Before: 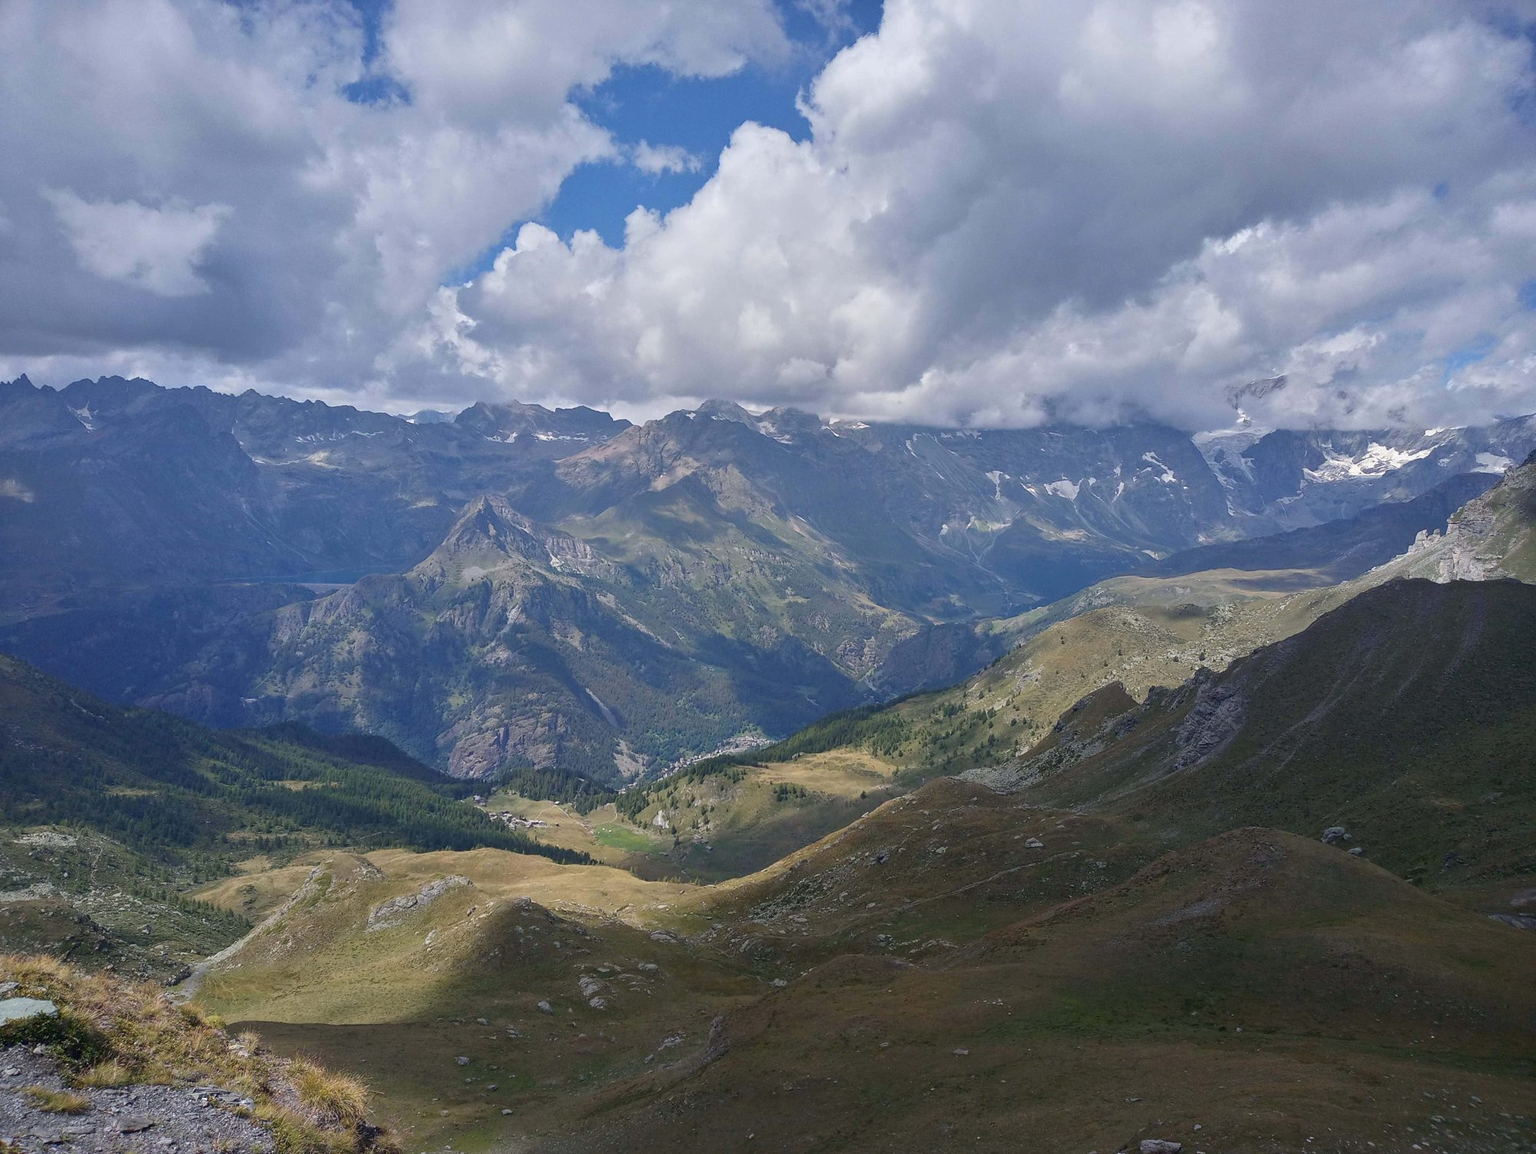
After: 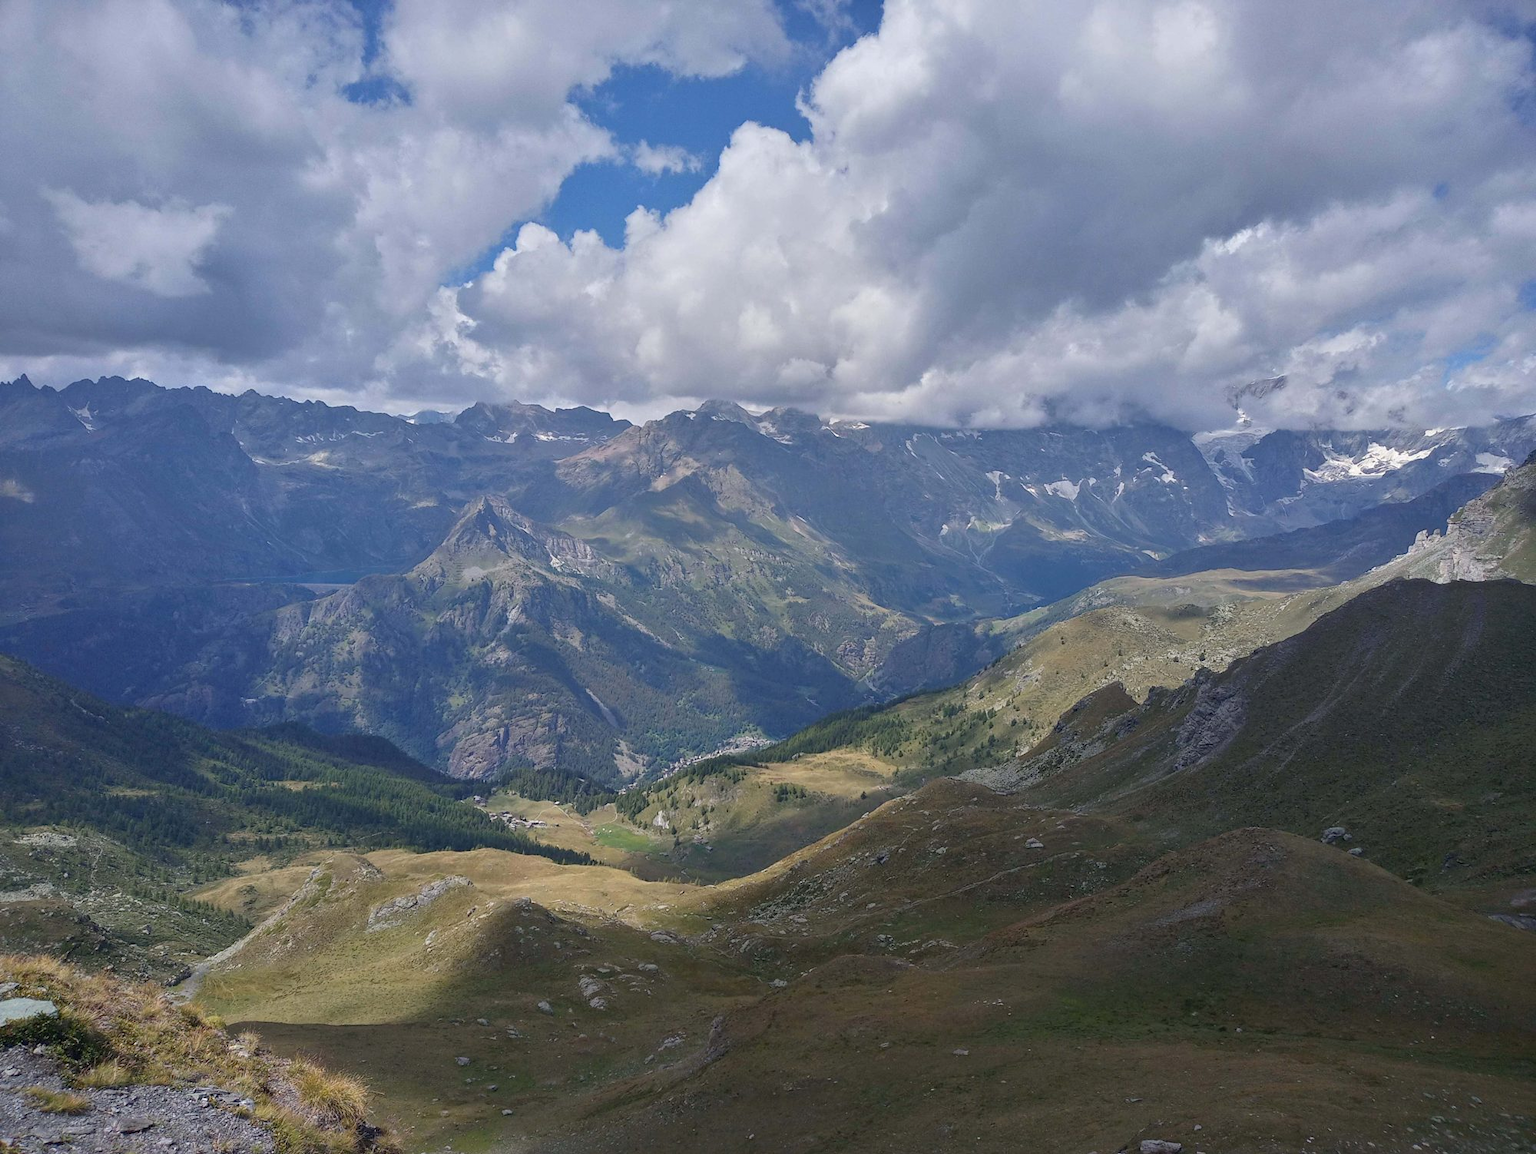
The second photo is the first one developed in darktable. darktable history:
shadows and highlights: shadows 25.22, highlights -24.1
